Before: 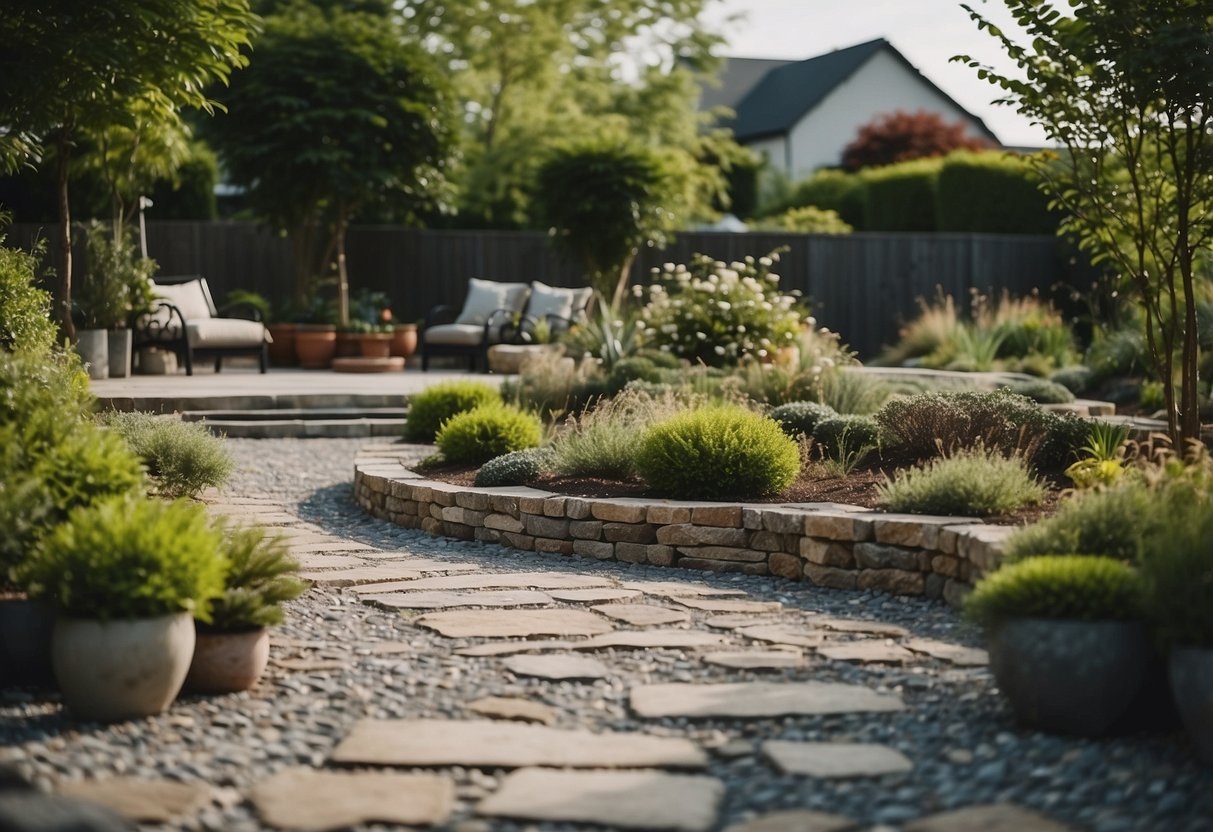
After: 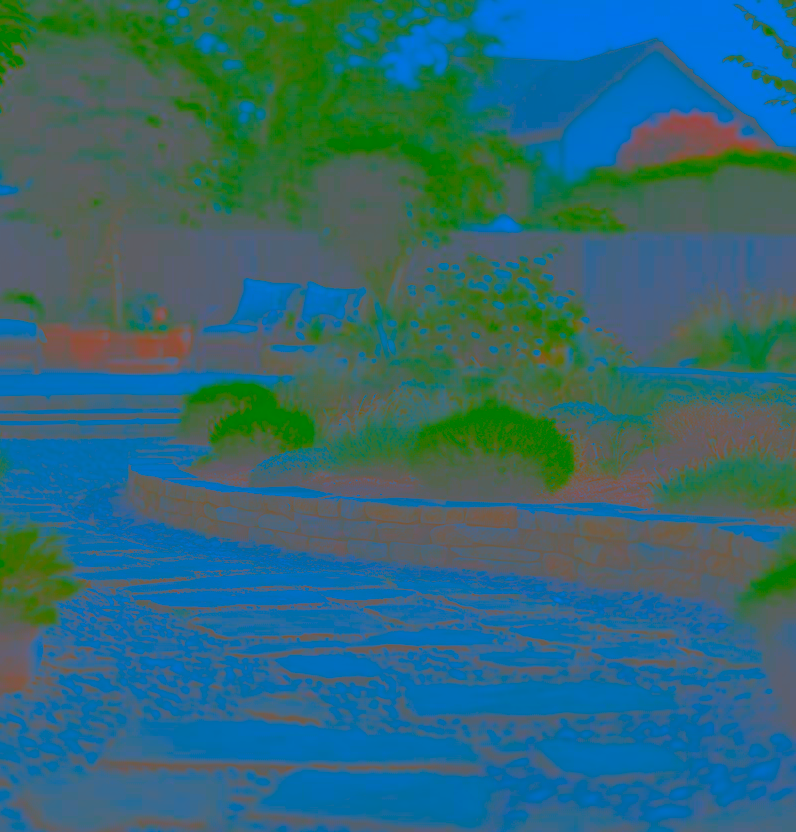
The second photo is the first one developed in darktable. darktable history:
crop and rotate: left 18.683%, right 15.683%
contrast brightness saturation: contrast -0.973, brightness -0.162, saturation 0.738
color calibration: illuminant custom, x 0.431, y 0.395, temperature 3122.91 K
exposure: exposure 0.645 EV, compensate highlight preservation false
shadows and highlights: on, module defaults
color correction: highlights a* 21.19, highlights b* 19.89
local contrast: highlights 74%, shadows 55%, detail 176%, midtone range 0.211
